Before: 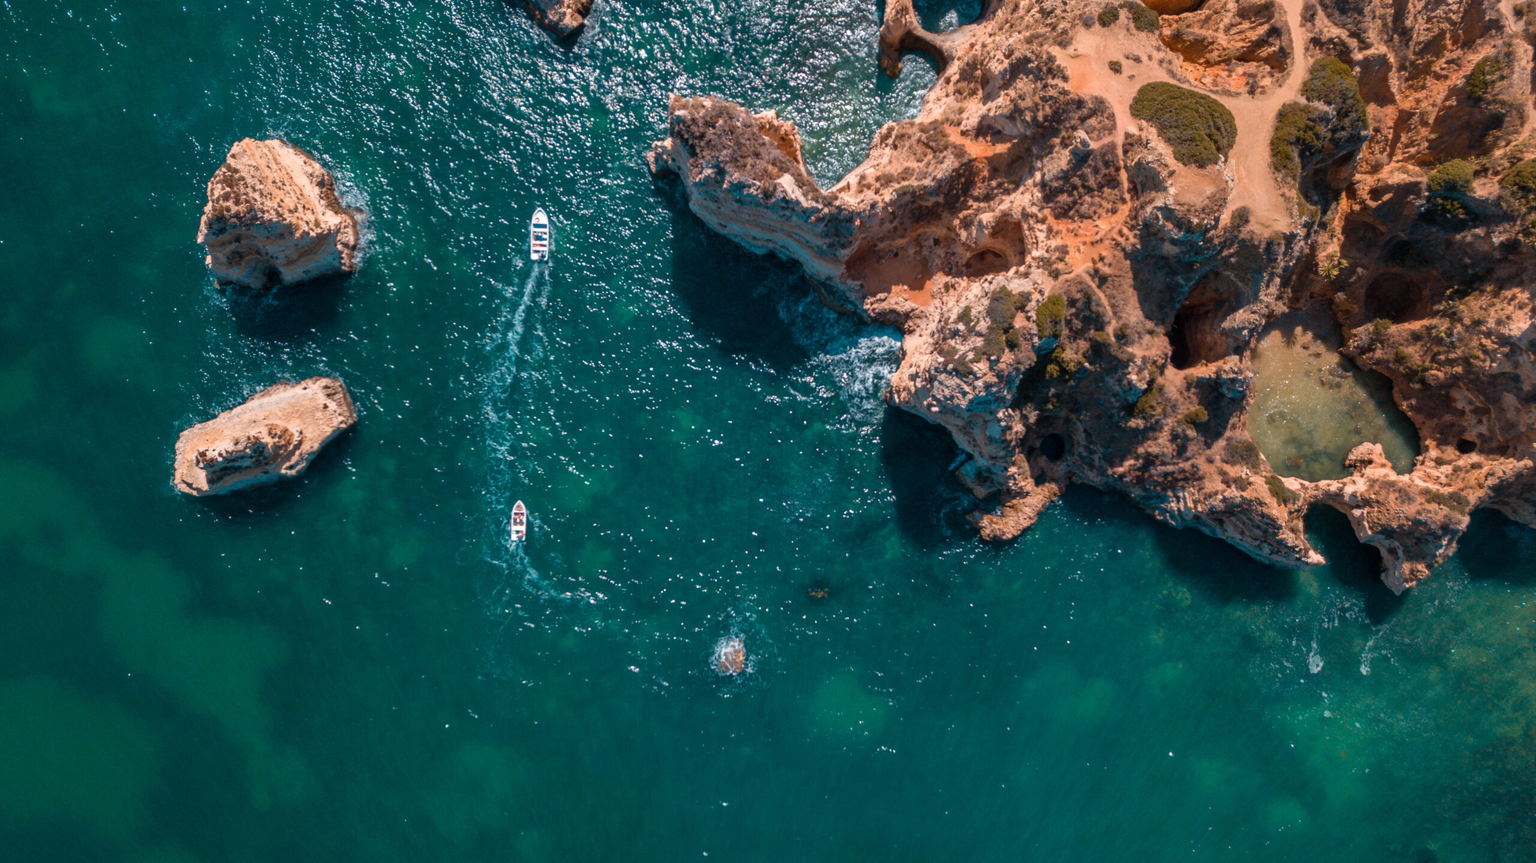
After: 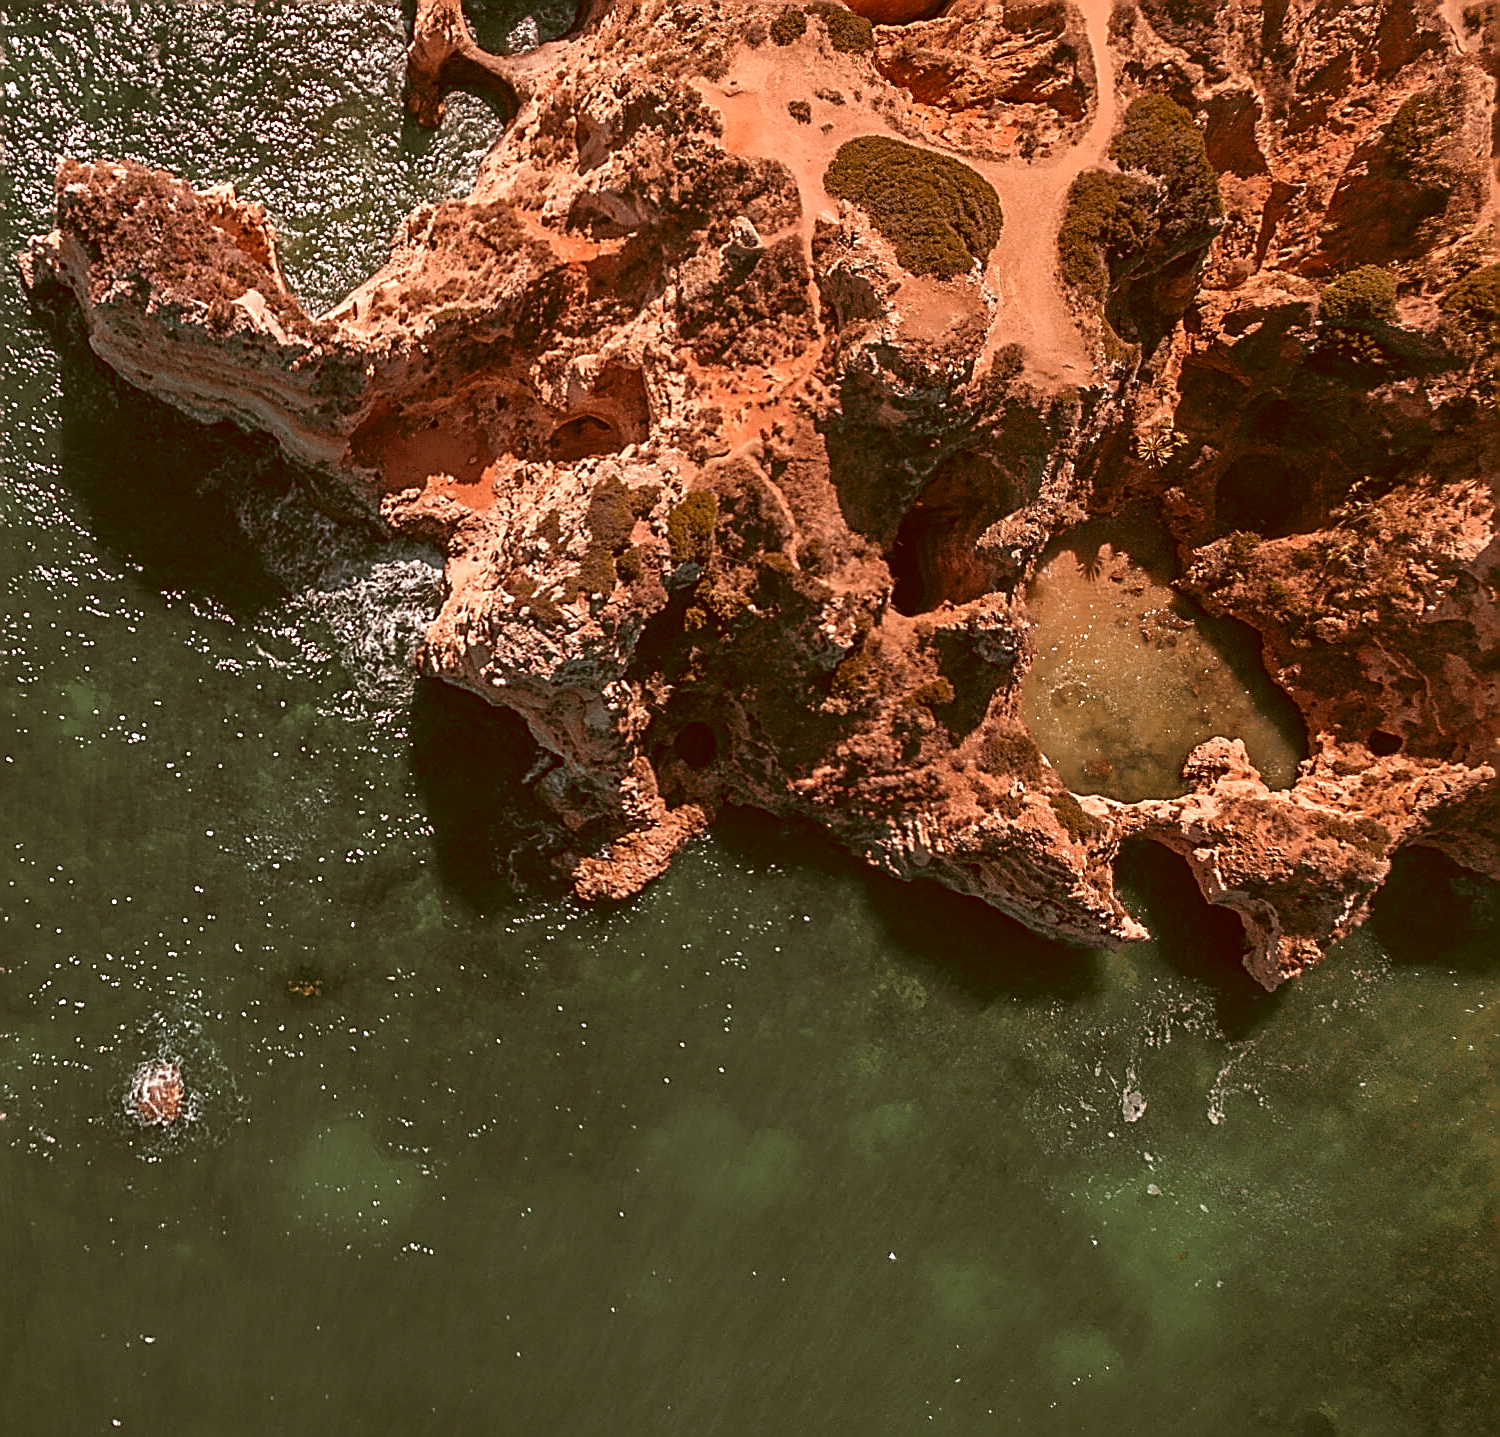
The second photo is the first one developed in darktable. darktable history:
crop: left 41.402%
color correction: highlights a* 9.03, highlights b* 8.71, shadows a* 40, shadows b* 40, saturation 0.8
color balance: lift [1.005, 0.99, 1.007, 1.01], gamma [1, 0.979, 1.011, 1.021], gain [0.923, 1.098, 1.025, 0.902], input saturation 90.45%, contrast 7.73%, output saturation 105.91%
sharpen: amount 2
